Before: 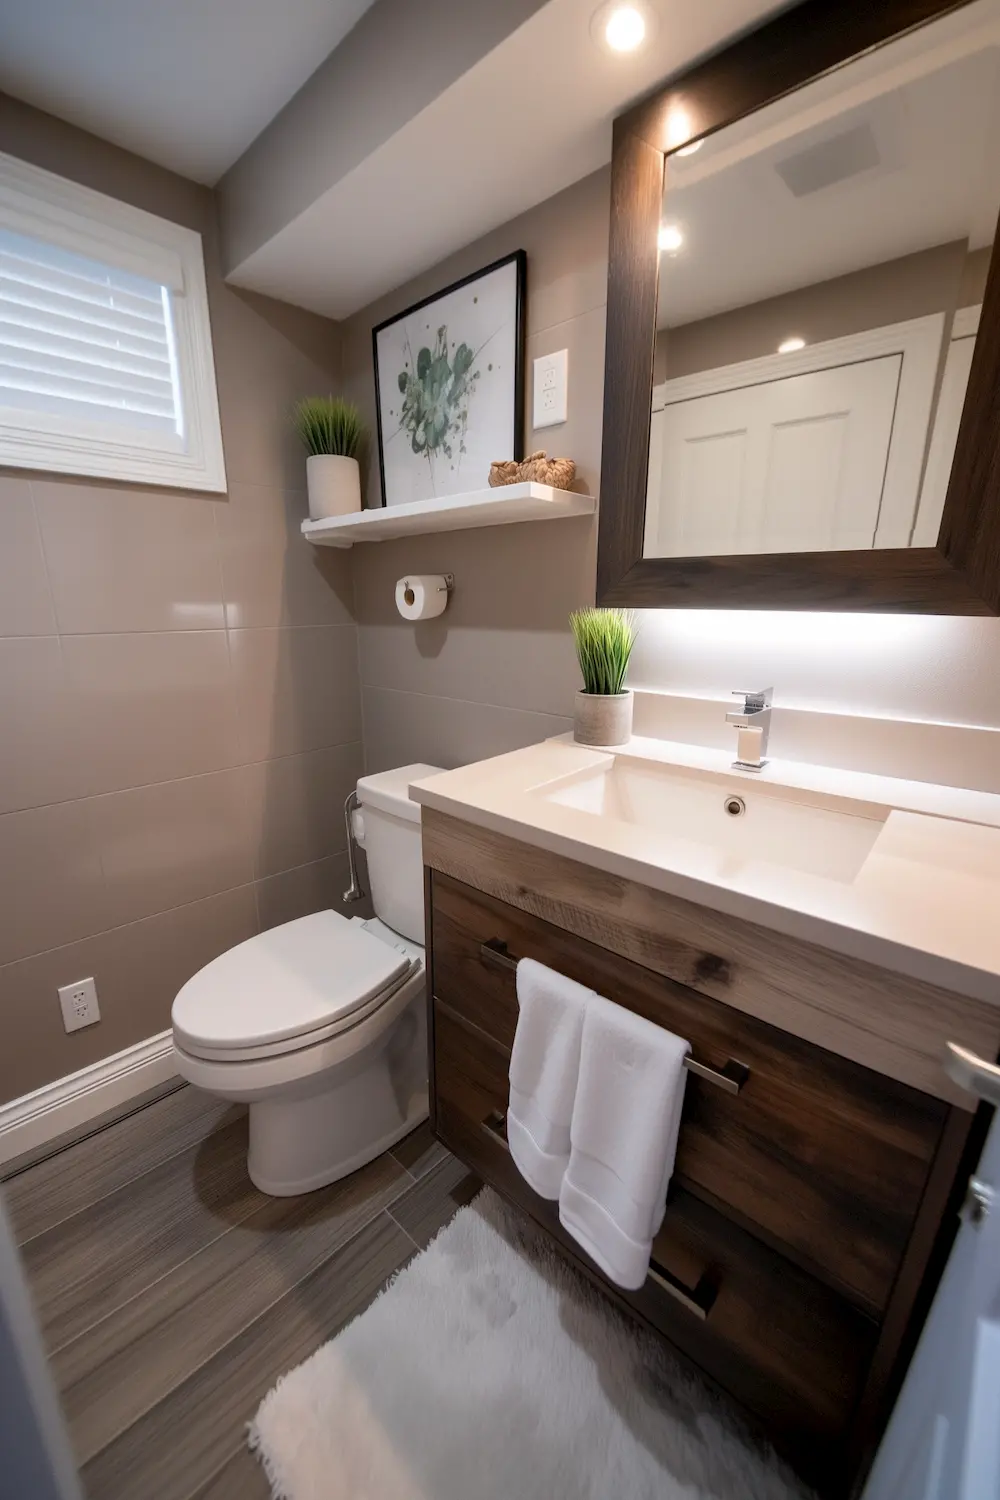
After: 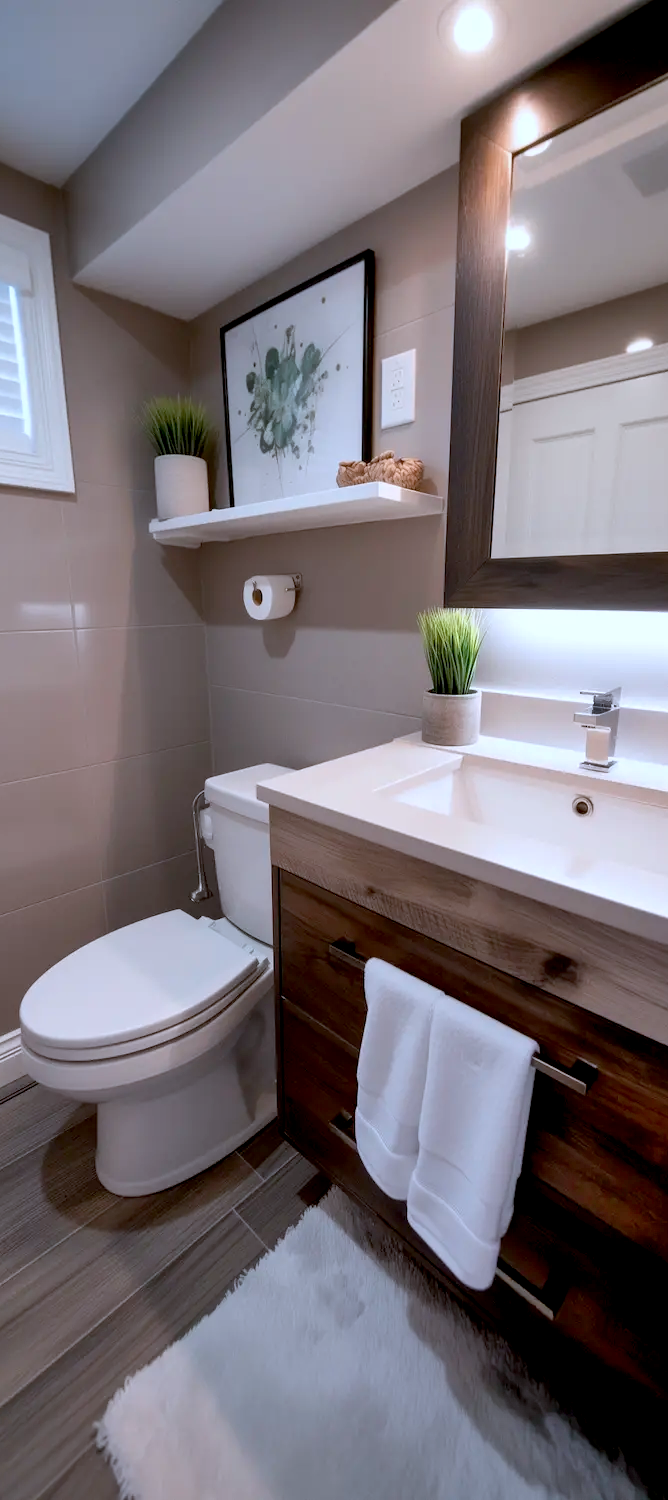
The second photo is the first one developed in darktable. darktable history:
color correction: highlights a* -1.91, highlights b* -18.2
crop and rotate: left 15.299%, right 17.891%
shadows and highlights: soften with gaussian
exposure: black level correction 0.01, exposure 0.008 EV, compensate exposure bias true, compensate highlight preservation false
